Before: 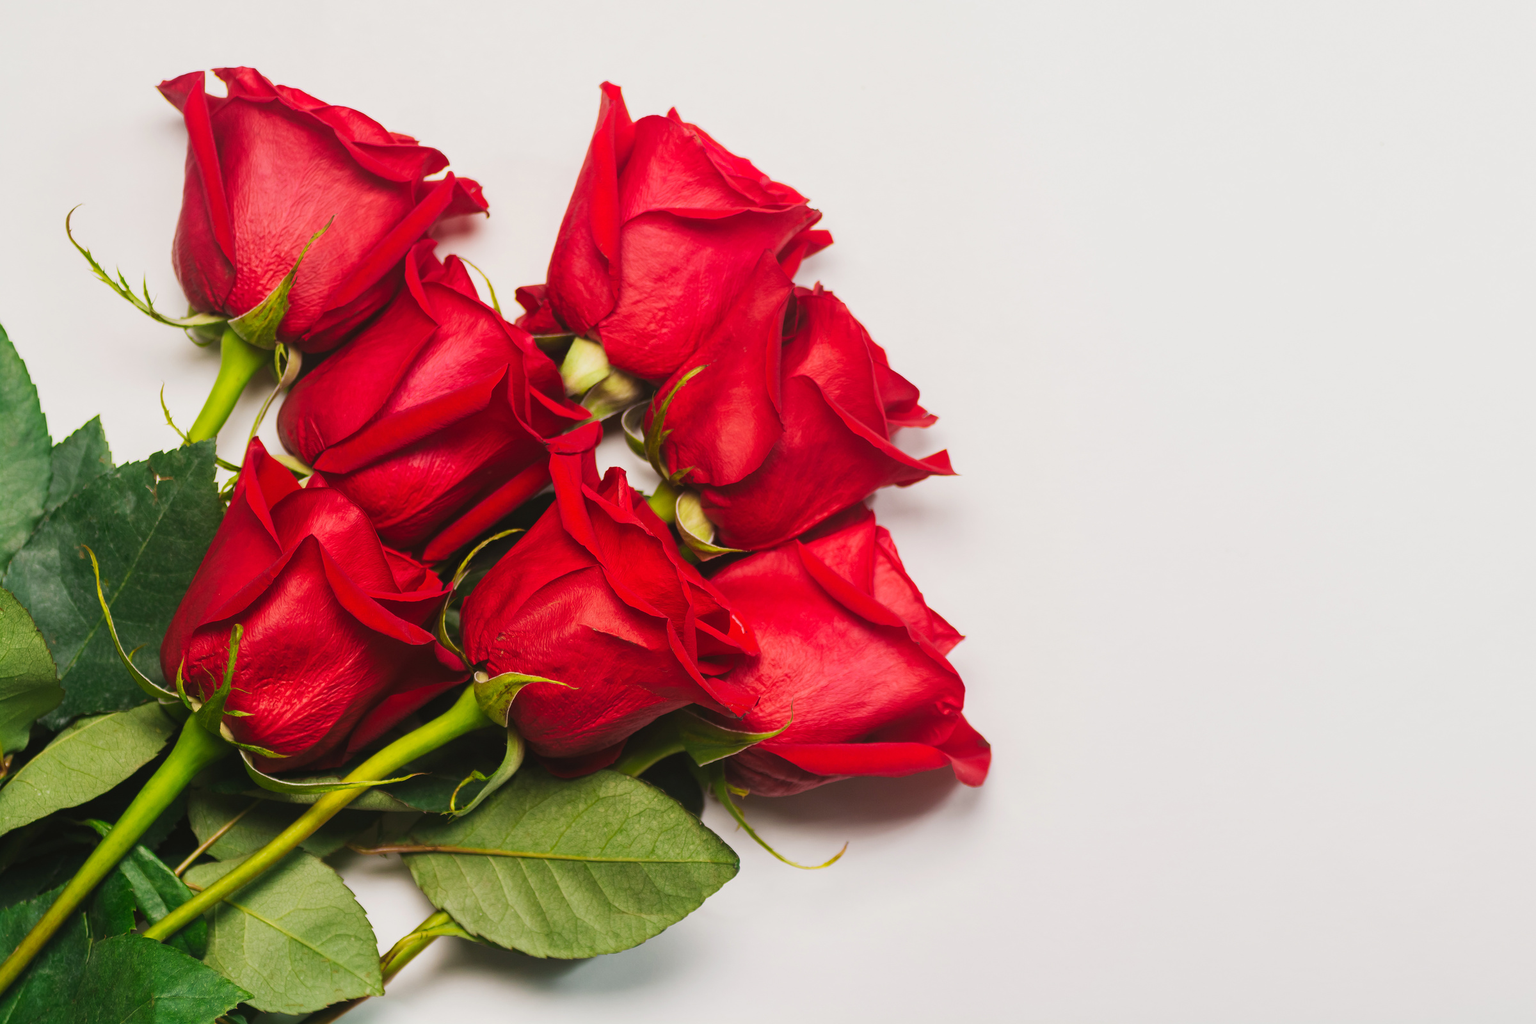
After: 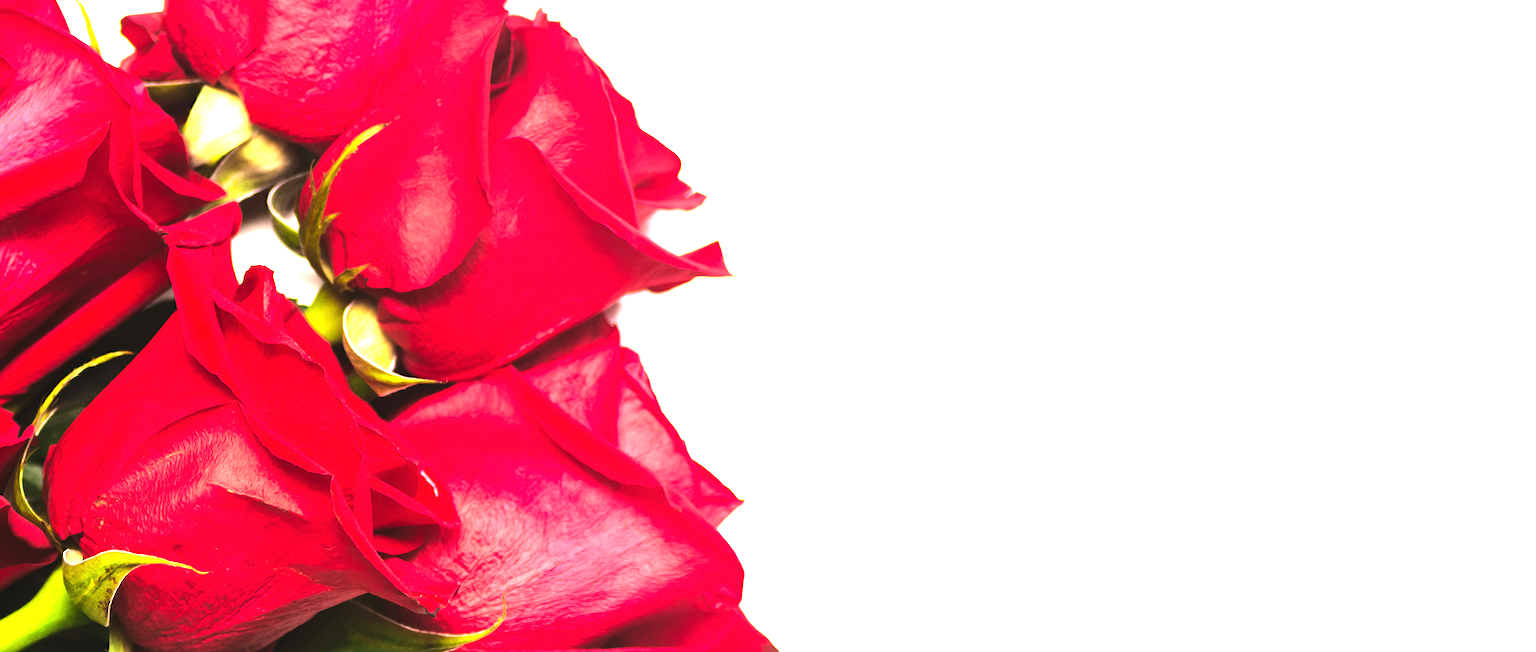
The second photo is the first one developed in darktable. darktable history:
exposure: black level correction 0, exposure 1.2 EV, compensate exposure bias true, compensate highlight preservation false
crop and rotate: left 27.938%, top 27.046%, bottom 27.046%
tone equalizer: -8 EV -0.75 EV, -7 EV -0.7 EV, -6 EV -0.6 EV, -5 EV -0.4 EV, -3 EV 0.4 EV, -2 EV 0.6 EV, -1 EV 0.7 EV, +0 EV 0.75 EV, edges refinement/feathering 500, mask exposure compensation -1.57 EV, preserve details no
